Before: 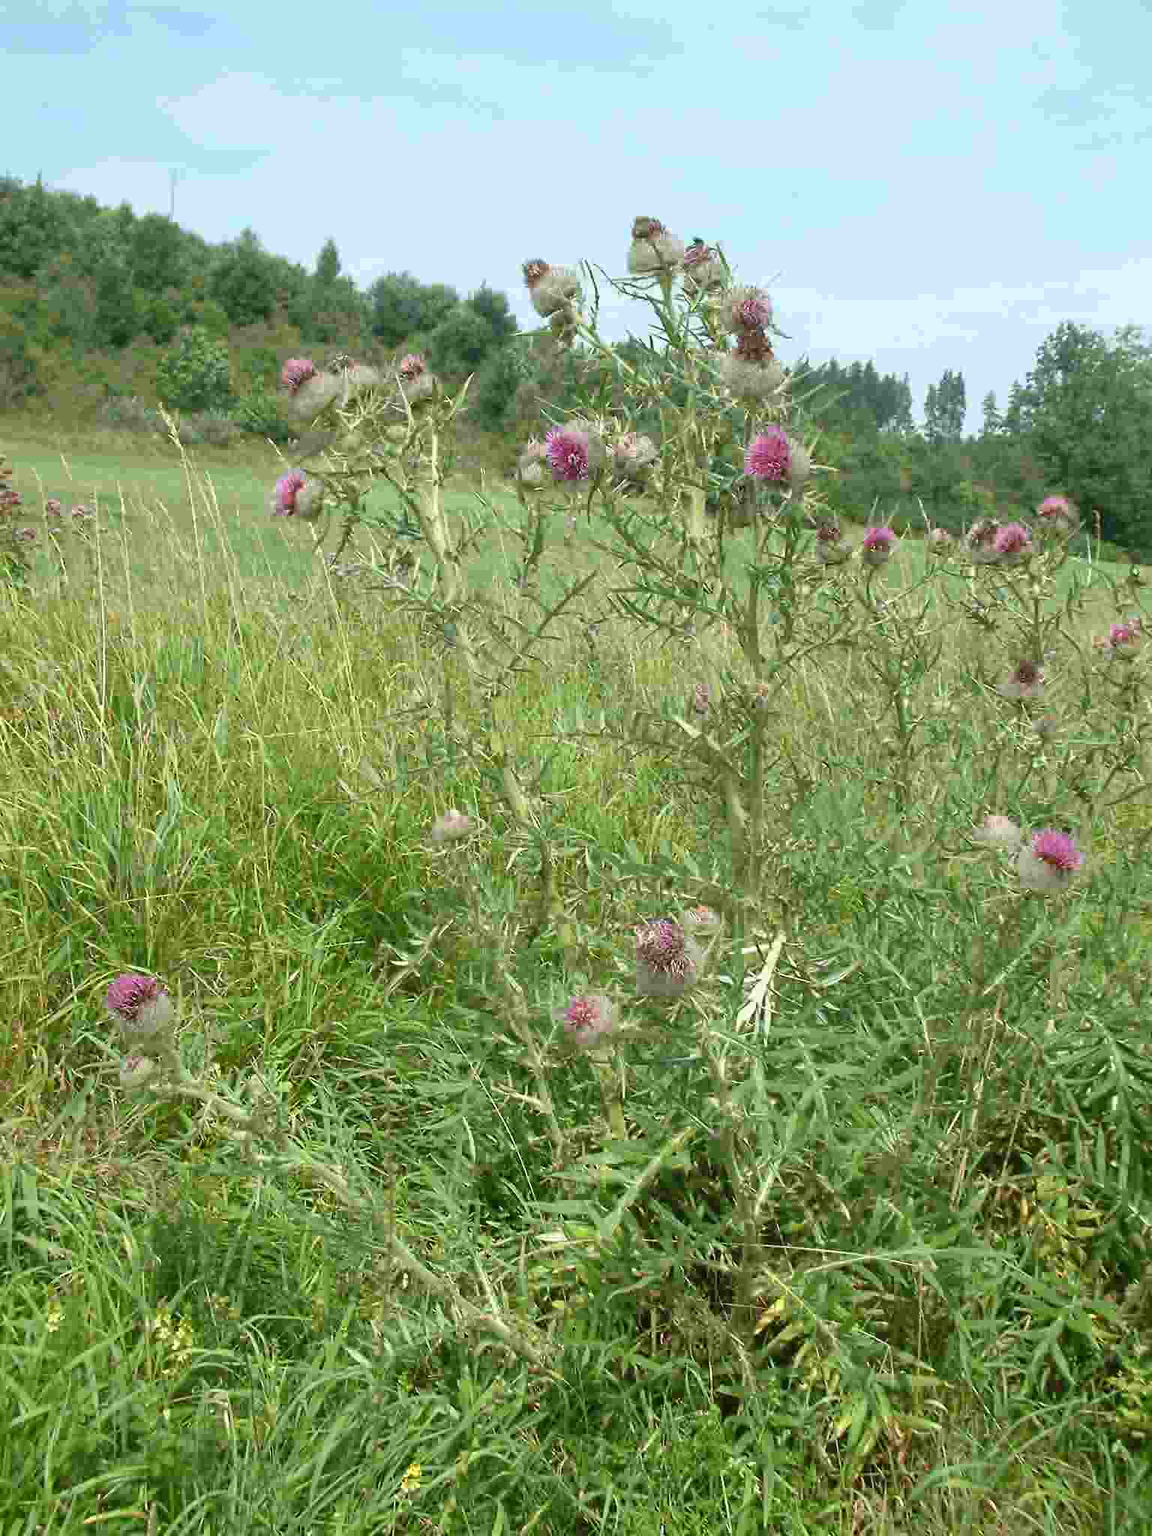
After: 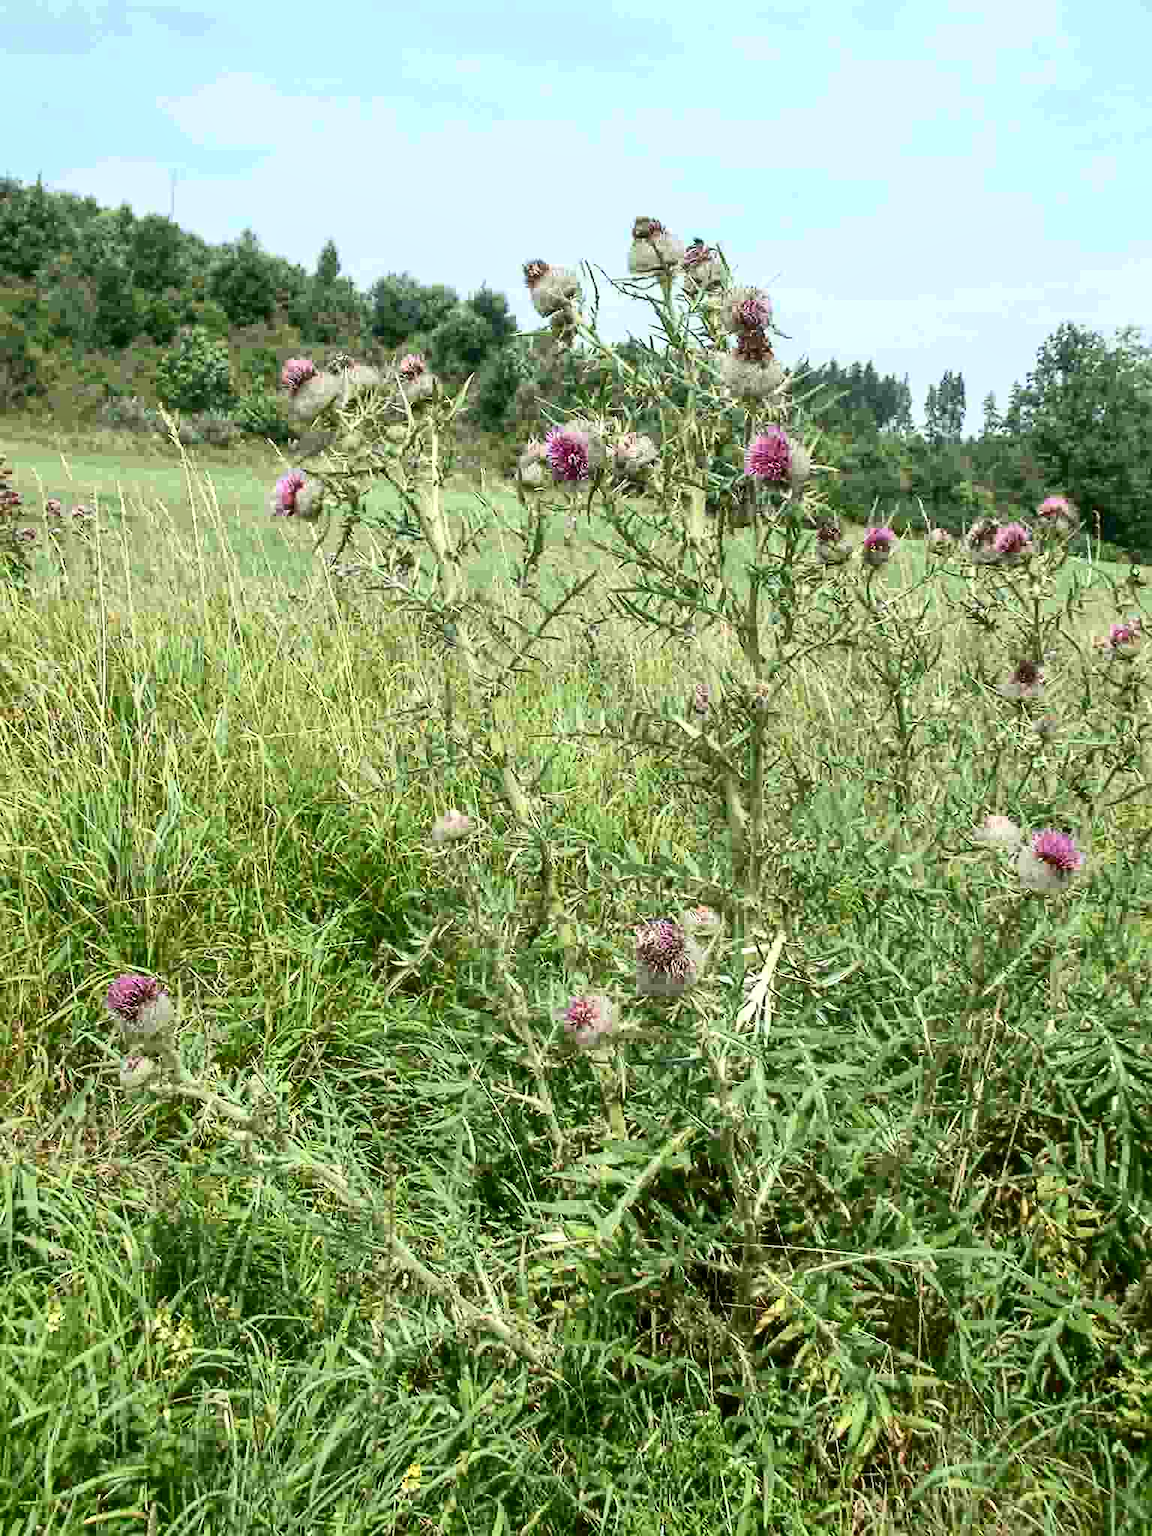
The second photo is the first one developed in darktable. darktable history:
local contrast: on, module defaults
contrast brightness saturation: contrast 0.28
sharpen: amount 0.2
